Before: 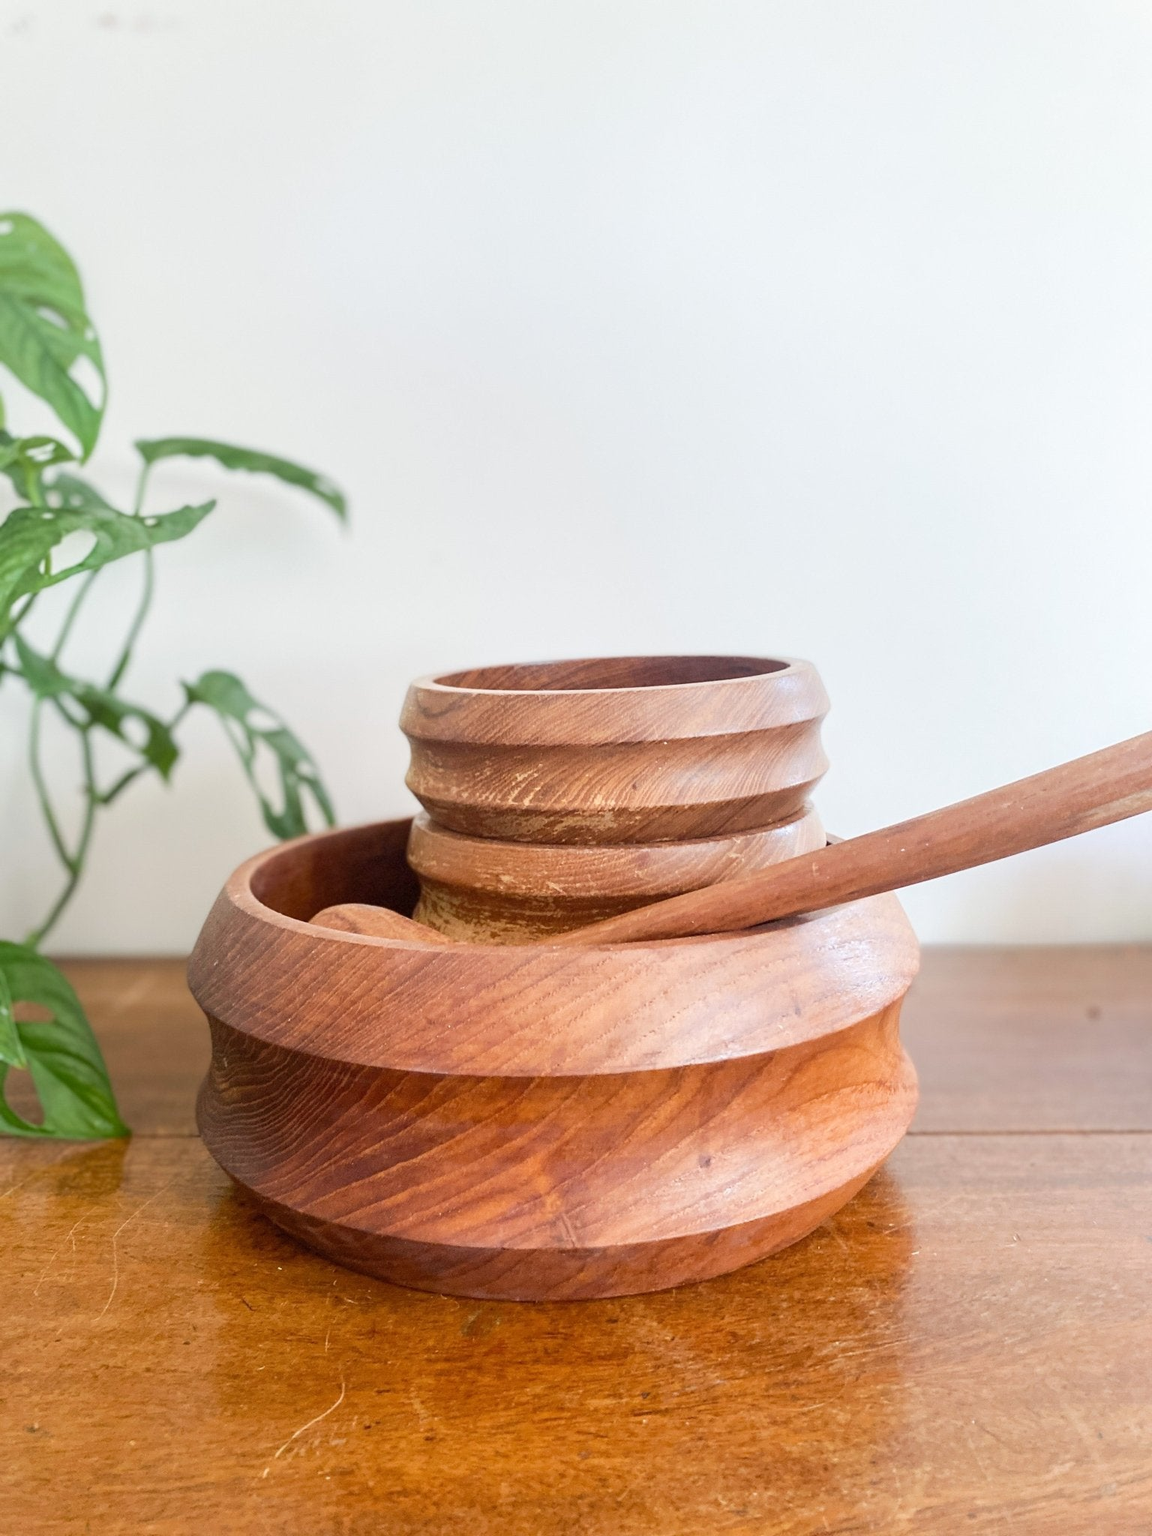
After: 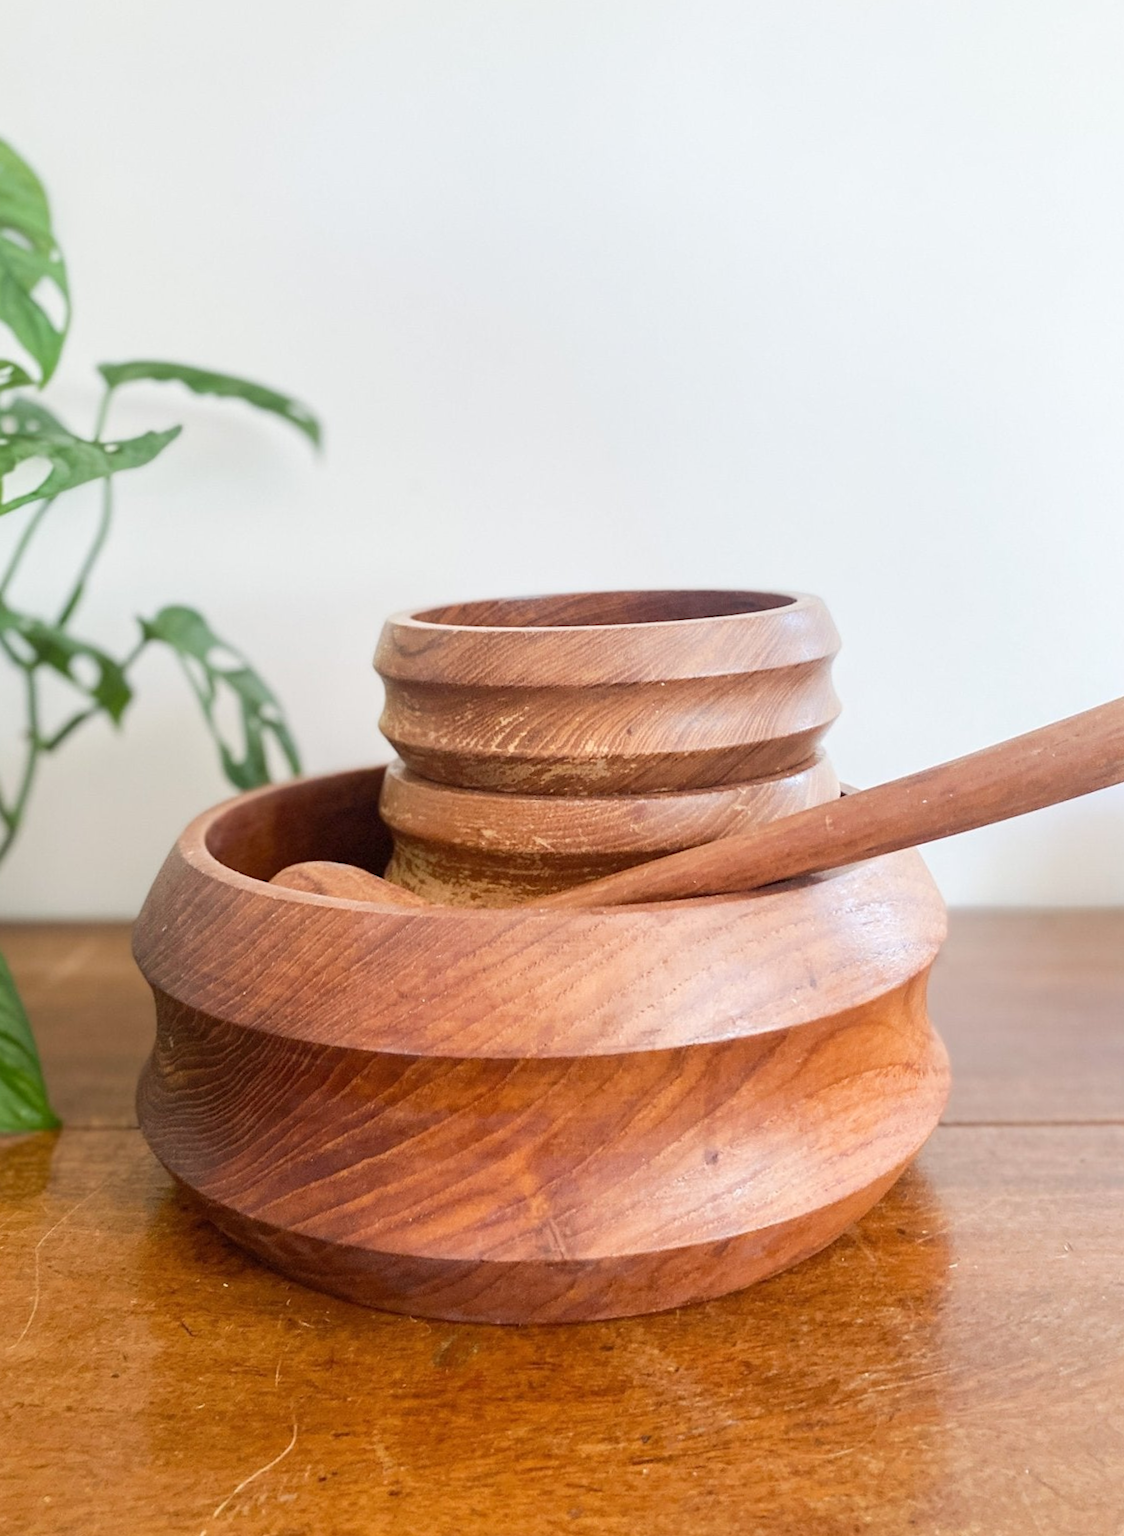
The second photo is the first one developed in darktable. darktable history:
rotate and perspective: rotation -1.68°, lens shift (vertical) -0.146, crop left 0.049, crop right 0.912, crop top 0.032, crop bottom 0.96
crop and rotate: angle -1.69°
